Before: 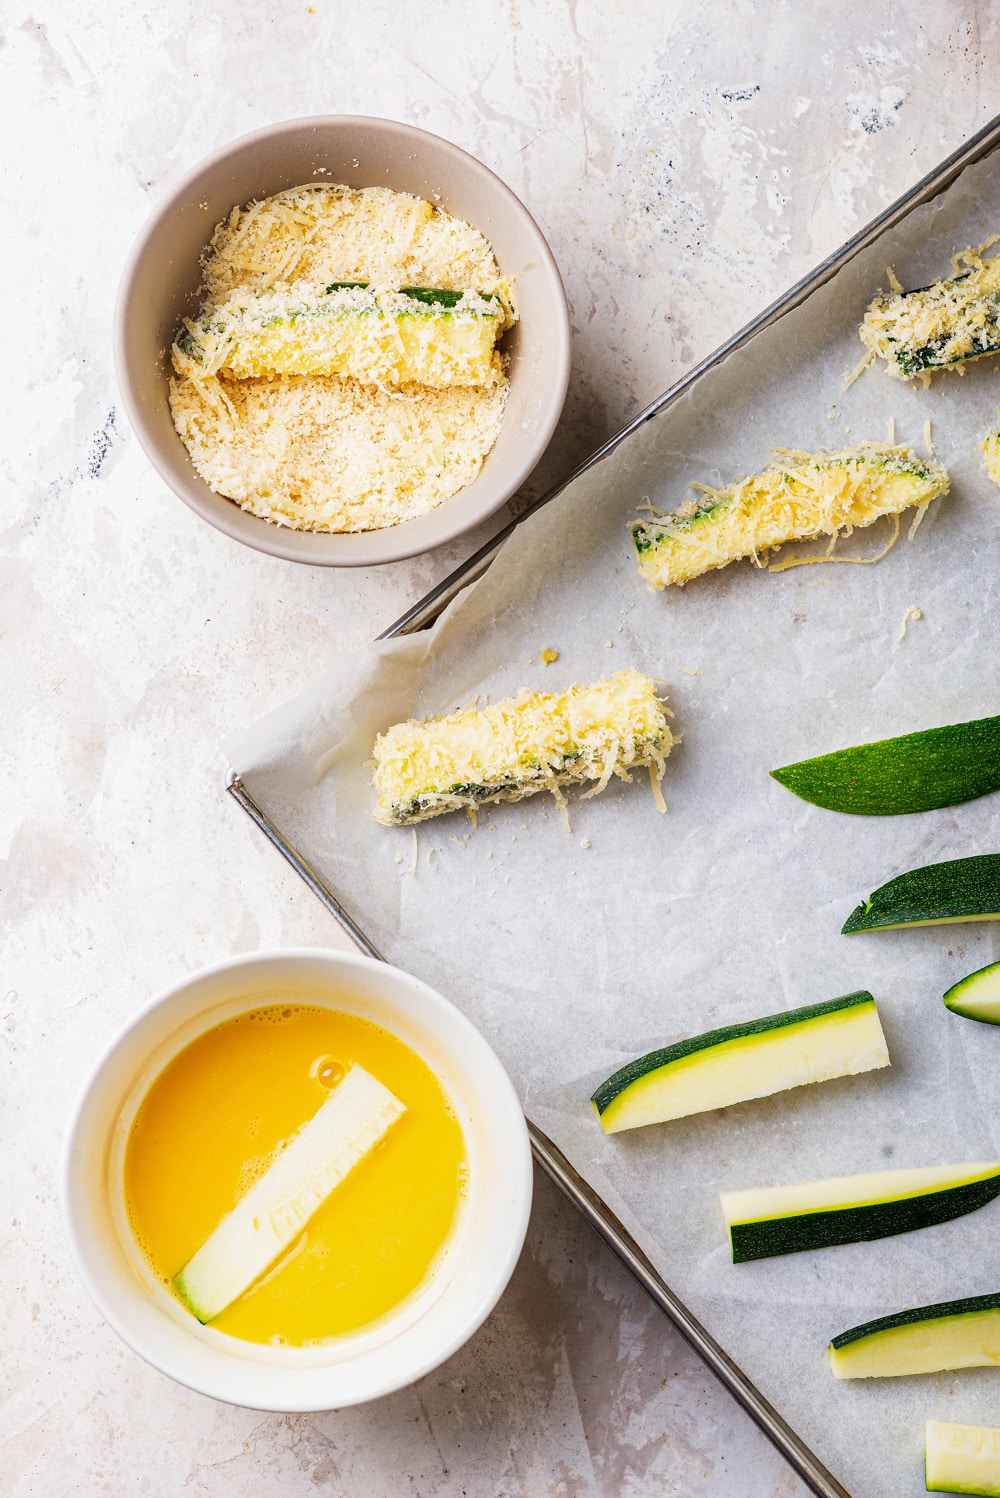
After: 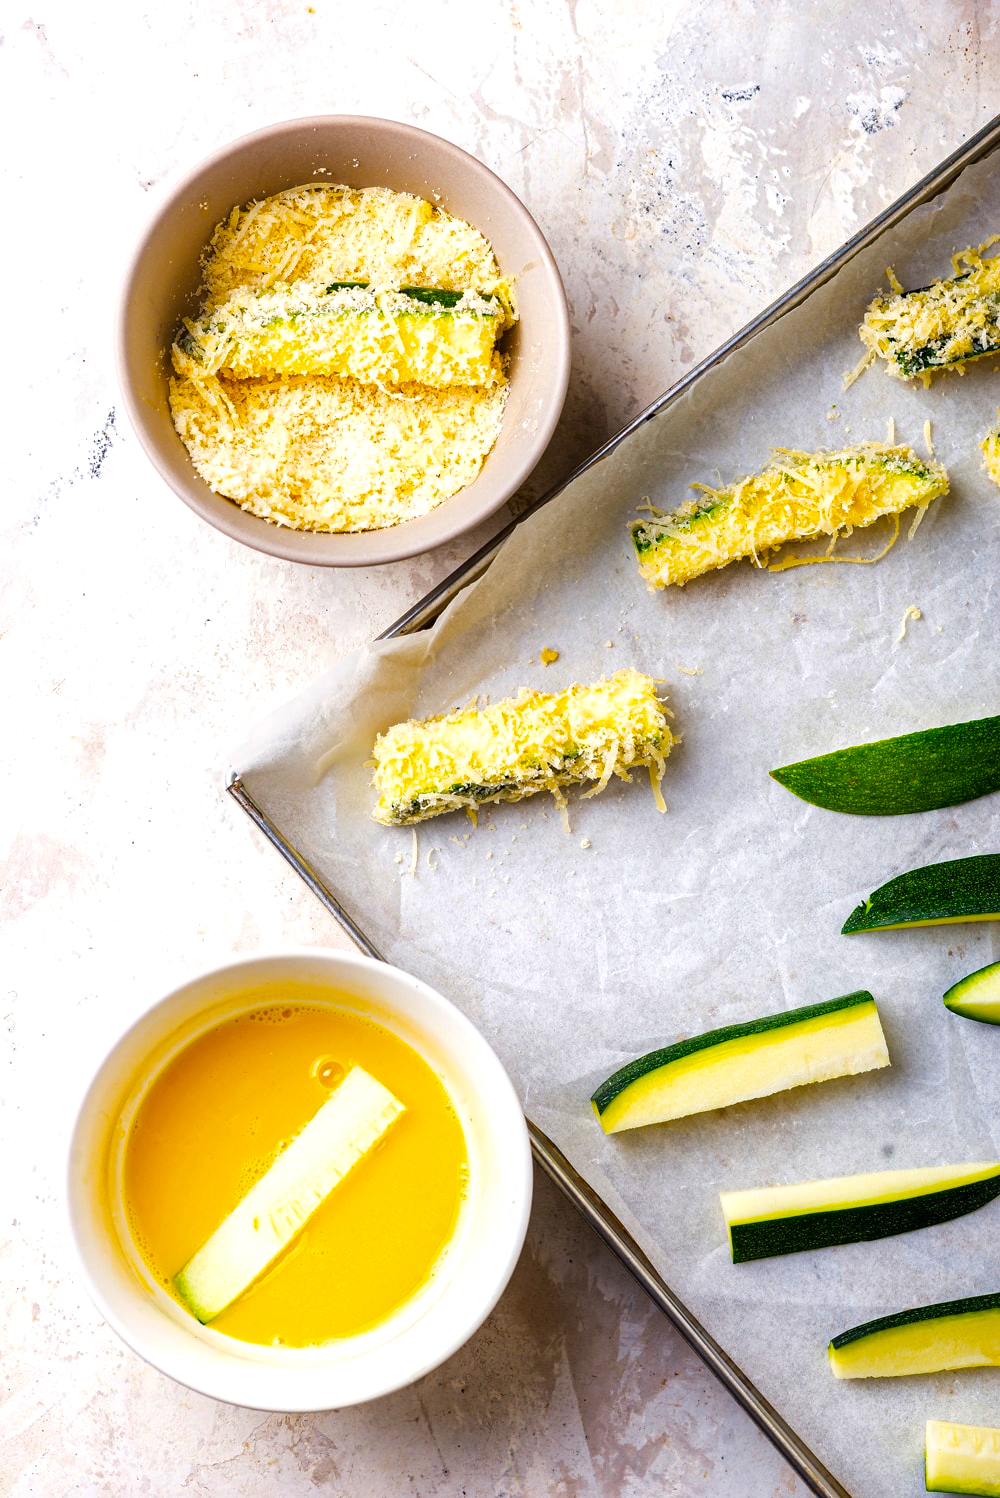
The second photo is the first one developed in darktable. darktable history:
color balance rgb: linear chroma grading › global chroma 50%, perceptual saturation grading › global saturation 2.34%, global vibrance 6.64%, contrast 12.71%, saturation formula JzAzBz (2021)
base curve: curves: ch0 [(0, 0) (0.74, 0.67) (1, 1)]
